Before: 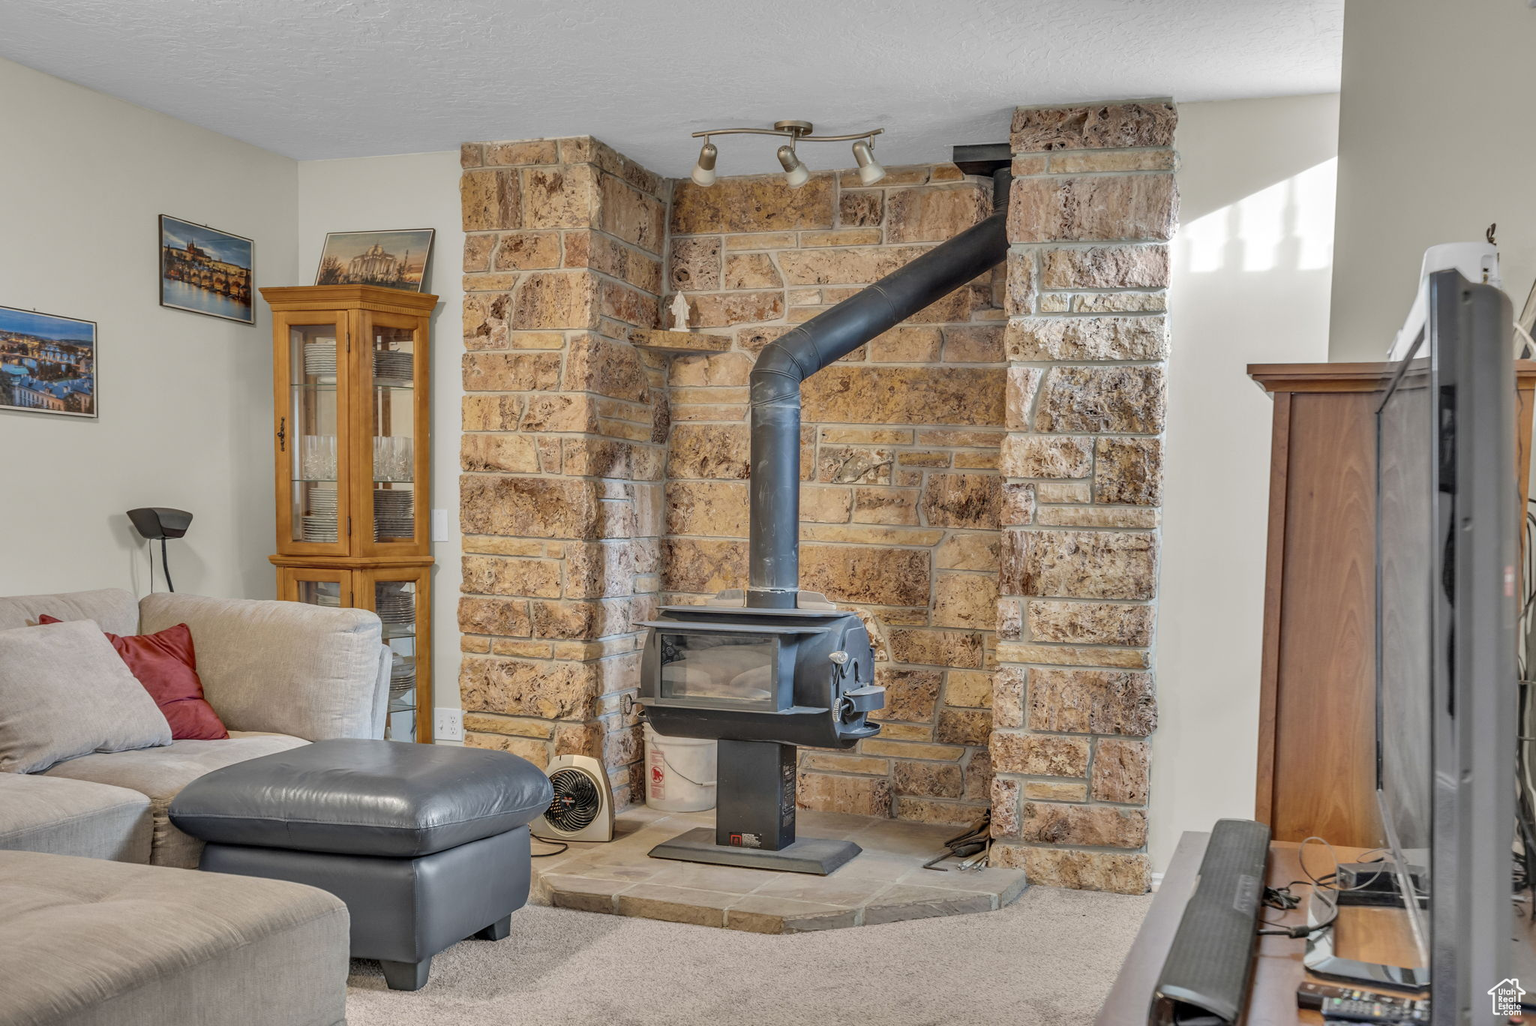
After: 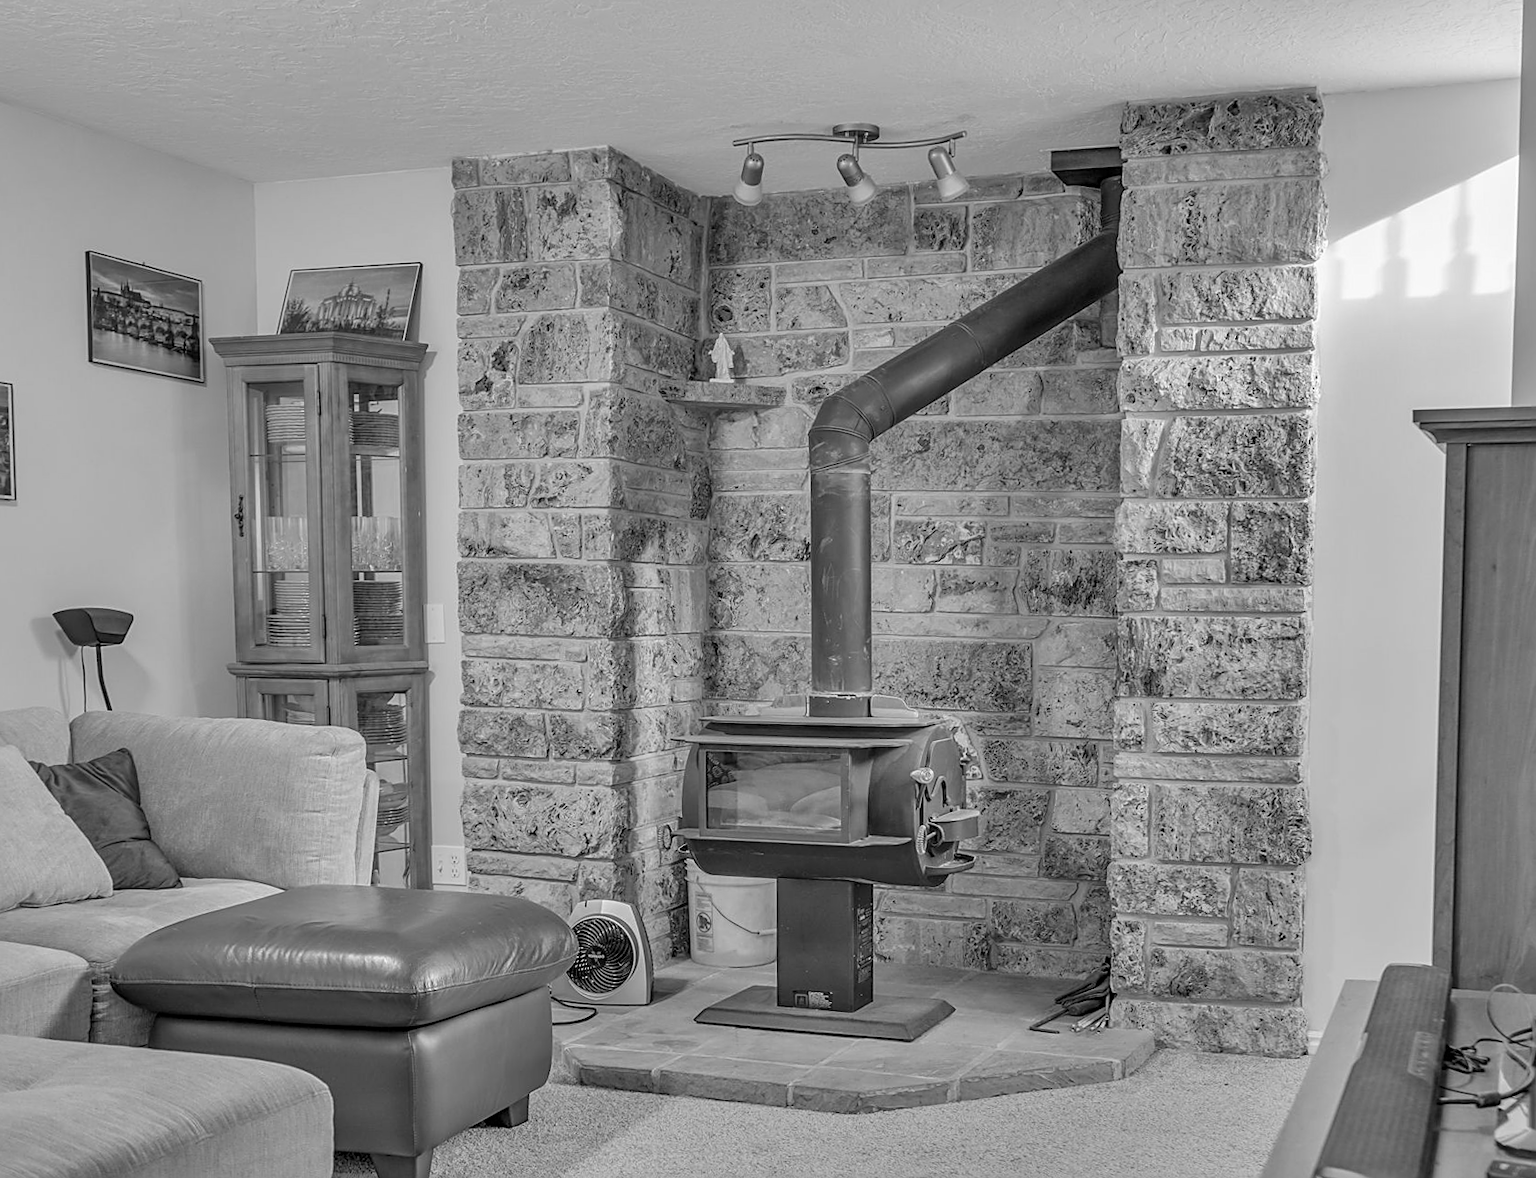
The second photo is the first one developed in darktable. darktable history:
contrast equalizer: y [[0.5 ×6], [0.5 ×6], [0.5, 0.5, 0.501, 0.545, 0.707, 0.863], [0 ×6], [0 ×6]]
monochrome: a -35.87, b 49.73, size 1.7
crop and rotate: angle 1°, left 4.281%, top 0.642%, right 11.383%, bottom 2.486%
sharpen: on, module defaults
